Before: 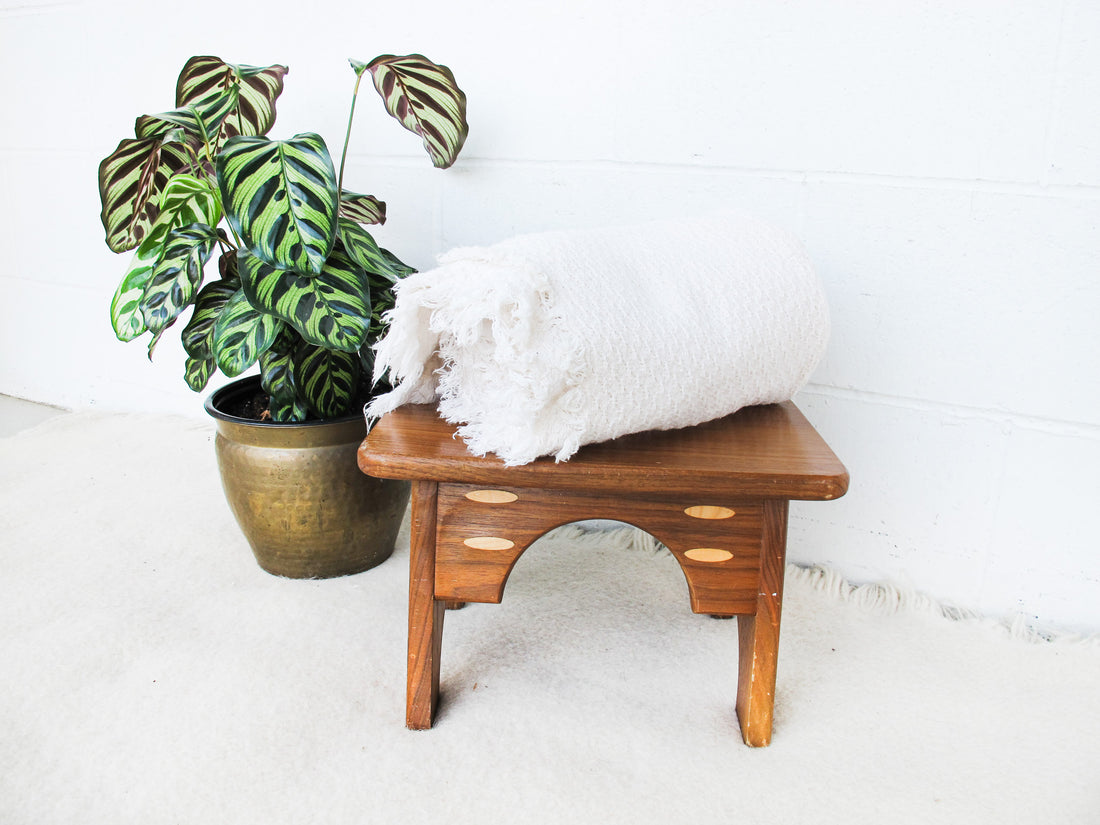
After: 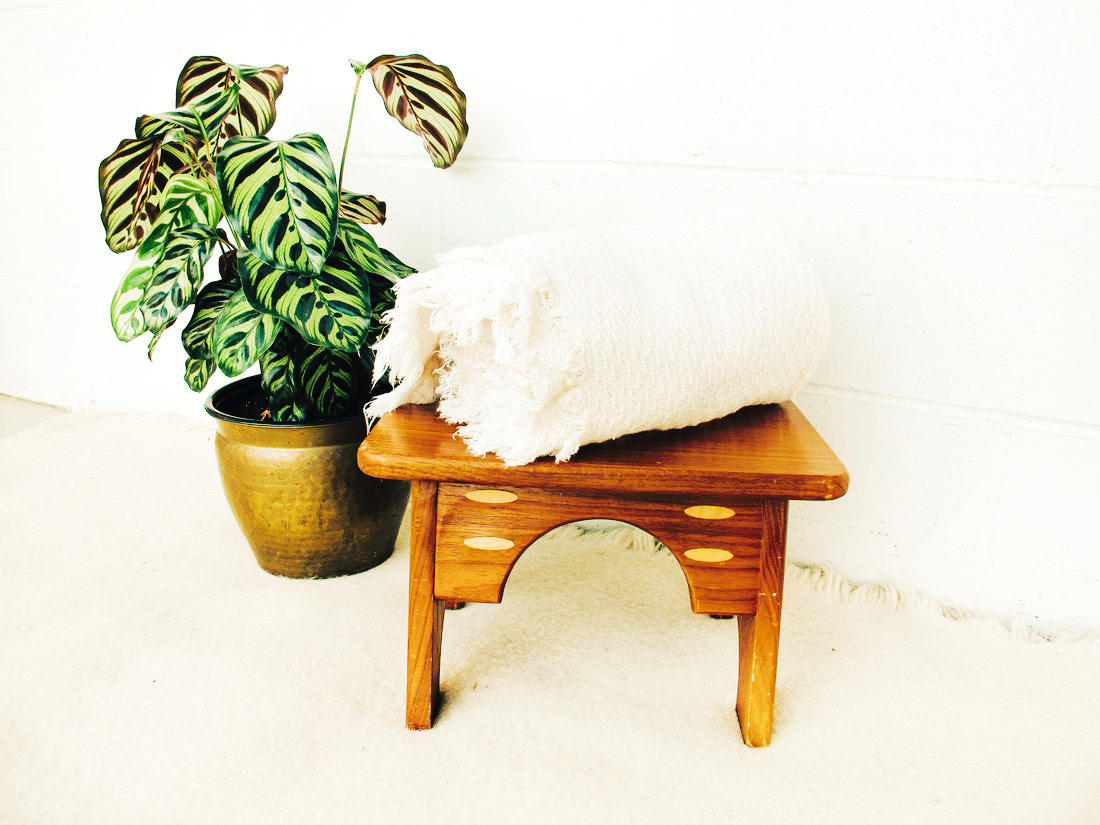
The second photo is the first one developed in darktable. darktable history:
tone curve: curves: ch0 [(0, 0) (0.003, 0.003) (0.011, 0.009) (0.025, 0.018) (0.044, 0.027) (0.069, 0.034) (0.1, 0.043) (0.136, 0.056) (0.177, 0.084) (0.224, 0.138) (0.277, 0.203) (0.335, 0.329) (0.399, 0.451) (0.468, 0.572) (0.543, 0.671) (0.623, 0.754) (0.709, 0.821) (0.801, 0.88) (0.898, 0.938) (1, 1)], preserve colors none
color look up table: target L [92.62, 91.16, 82.31, 69.86, 65.21, 66.43, 60.53, 49.42, 36.11, 38.09, 19.91, 200.77, 102.77, 86.48, 75.95, 73.76, 69.81, 66.1, 58.75, 52.92, 51.34, 57.19, 52.88, 53.82, 44.31, 24.03, 9.506, 95.59, 84.24, 72.46, 86.61, 70.2, 63.45, 55.36, 78.92, 66.32, 43.03, 30.39, 35.27, 20.44, 2.049, 90.69, 89.69, 73.58, 66.67, 63.07, 68.27, 51.24, 38.12], target a [-19.95, -24.93, -45.3, -17.24, -38.88, -8.544, -38.25, -25.34, -18.61, -19.92, -8.949, 0, 0, -2.948, 19.79, 17.19, 33.49, 31.79, 8.198, 18.42, 18.41, 45.36, 52.86, 49.01, 31.88, 27.33, 16.63, 14.56, 15.48, 18.39, 16.72, 21.18, 40.17, 10.69, 16.68, 8.59, 8.539, 27.88, 16.63, 10.18, -0.205, -27.21, -32.23, -31.74, -25.86, -13.31, -2.472, -15, -11.58], target b [63.19, 52.8, 53.83, 31.77, 46.14, 55.42, 37.24, 16.82, 18.89, 12.58, 11.2, -0.001, -0.002, 65.13, 47.34, 65.67, 31.09, 49.95, 26.91, 38.69, 34.2, 35.38, 23.02, 41.94, 16.67, 14.15, 9.025, 11.85, 16.54, 25.87, 8.364, 19.1, 21.98, 9.518, 11.7, -19.06, -14.86, -0.765, -18.58, -15.08, -6.796, 4.567, 3.003, 27.66, 3.357, -1.993, -15.66, -0.752, -0.712], num patches 49
